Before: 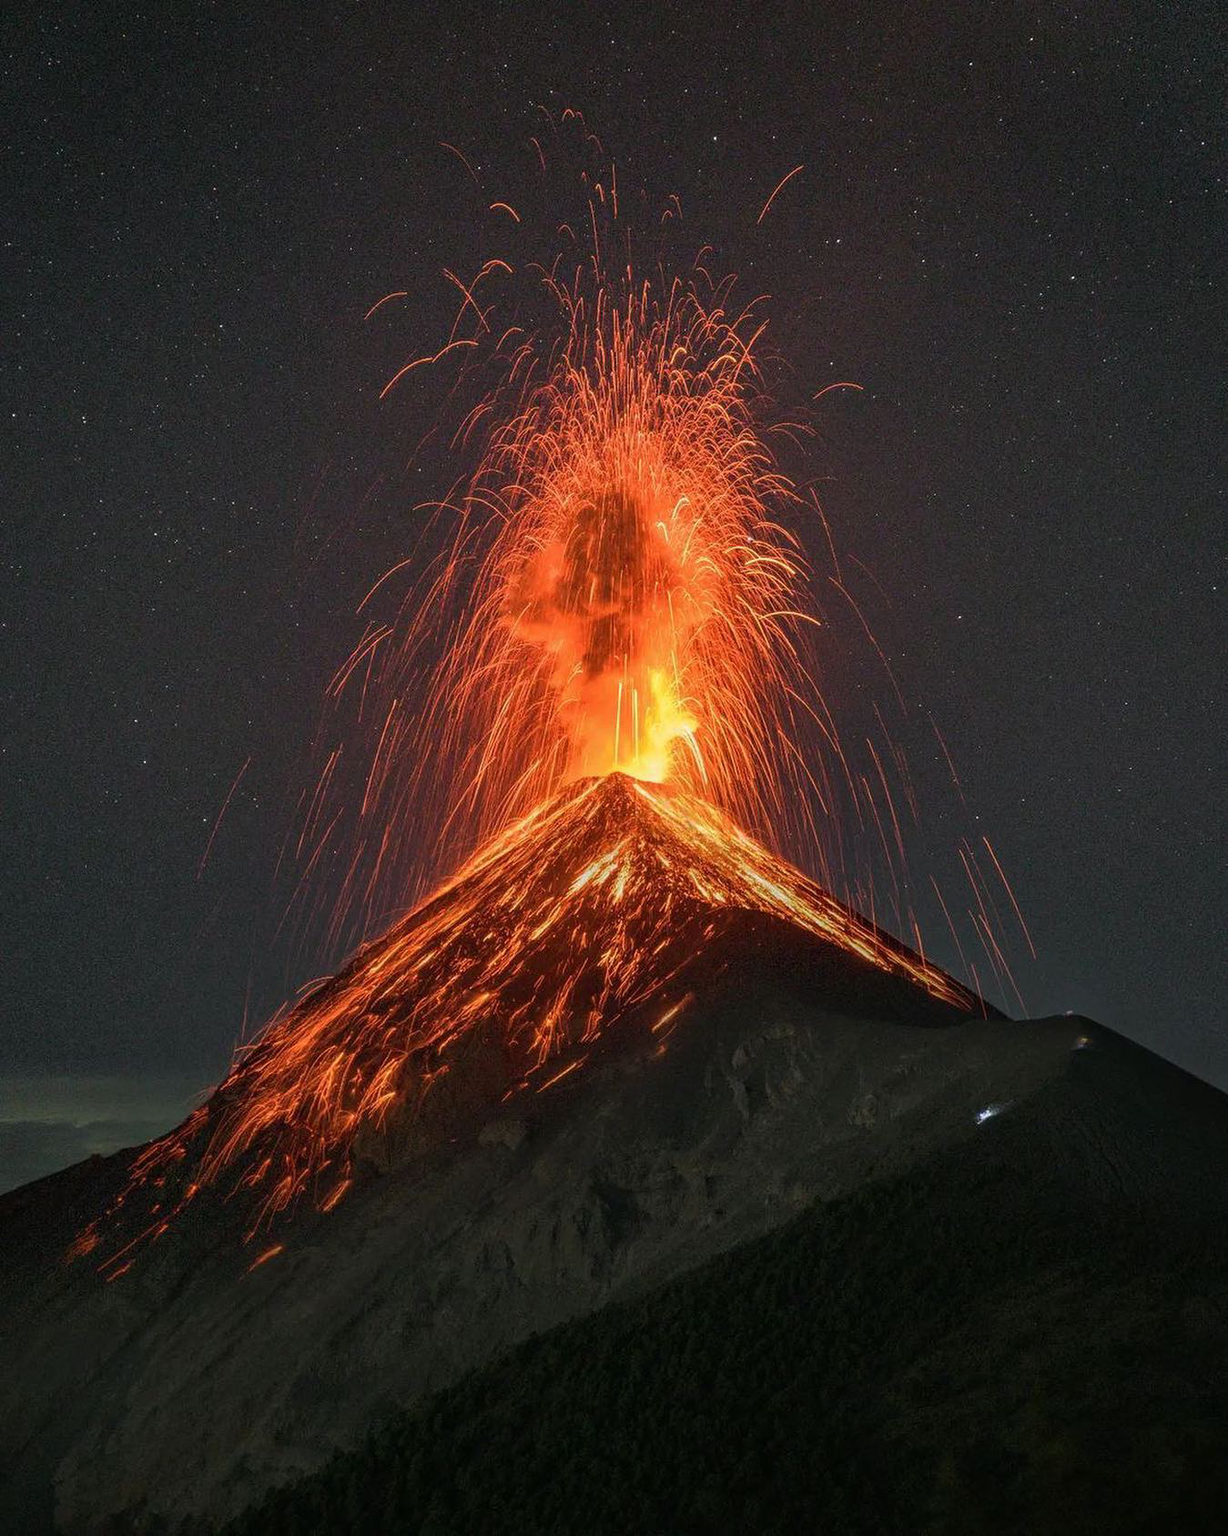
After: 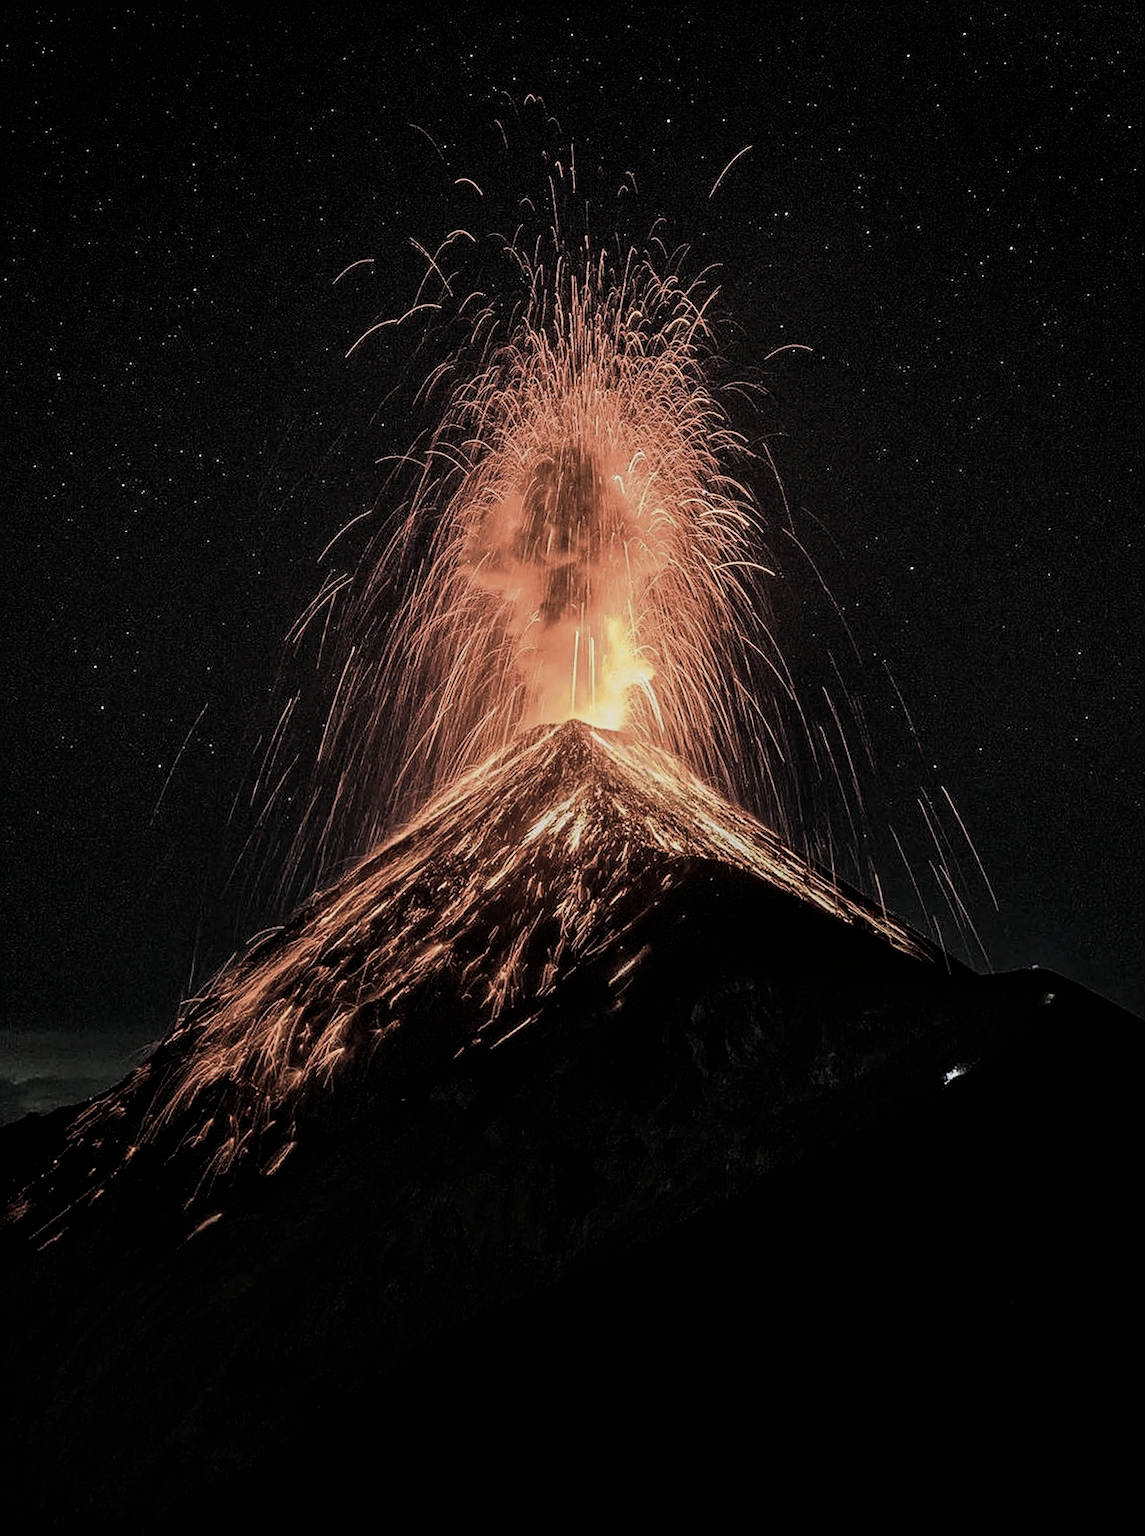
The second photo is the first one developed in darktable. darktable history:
white balance: emerald 1
rotate and perspective: rotation 0.215°, lens shift (vertical) -0.139, crop left 0.069, crop right 0.939, crop top 0.002, crop bottom 0.996
sharpen: on, module defaults
color correction: saturation 0.5
filmic rgb: black relative exposure -5 EV, hardness 2.88, contrast 1.4, highlights saturation mix -30%
